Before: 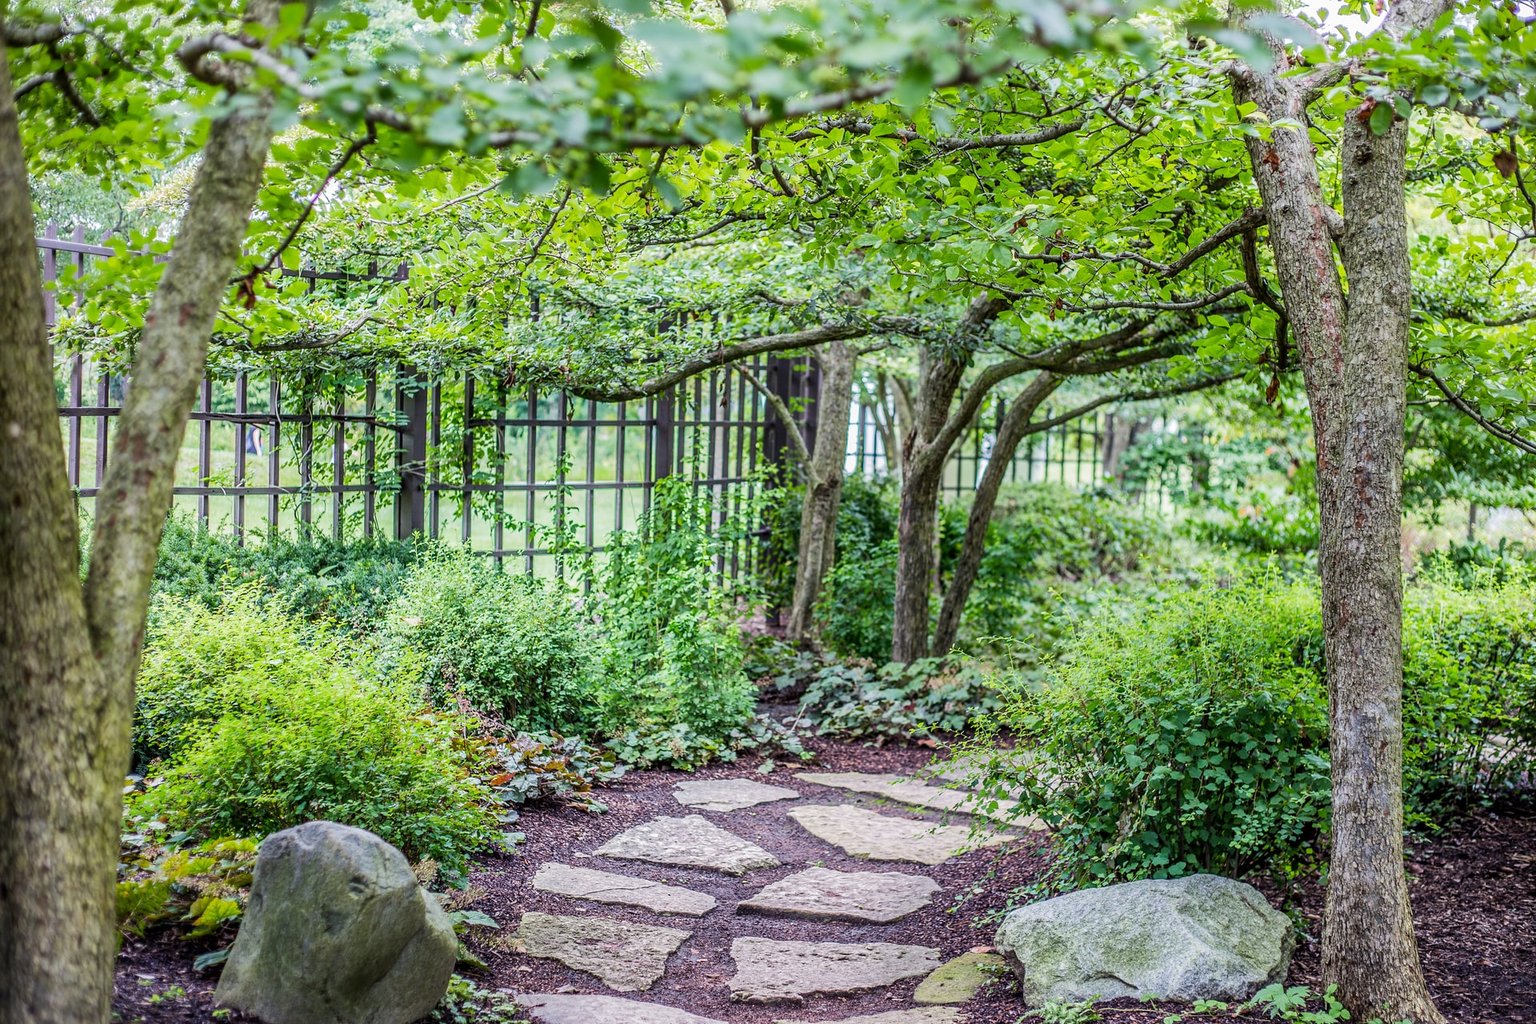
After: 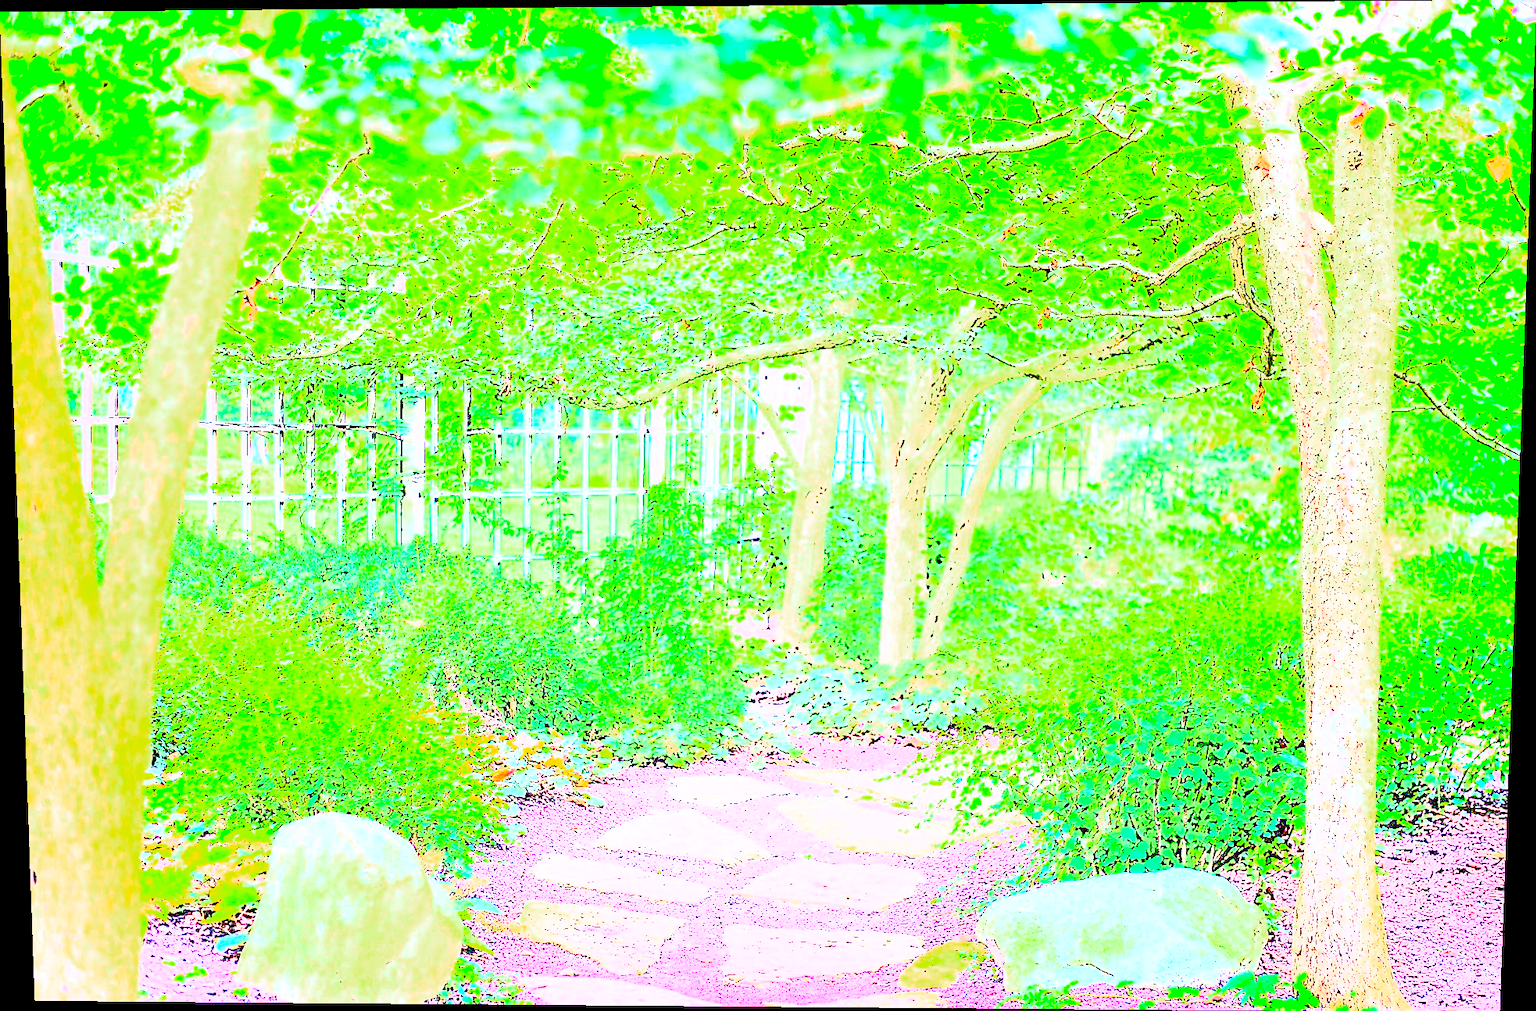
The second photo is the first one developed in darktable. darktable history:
color zones: curves: ch0 [(0, 0.5) (0.143, 0.5) (0.286, 0.456) (0.429, 0.5) (0.571, 0.5) (0.714, 0.5) (0.857, 0.5) (1, 0.5)]; ch1 [(0, 0.5) (0.143, 0.5) (0.286, 0.422) (0.429, 0.5) (0.571, 0.5) (0.714, 0.5) (0.857, 0.5) (1, 0.5)]
rotate and perspective: lens shift (vertical) 0.048, lens shift (horizontal) -0.024, automatic cropping off
contrast brightness saturation: brightness -0.25, saturation 0.2
shadows and highlights: low approximation 0.01, soften with gaussian
exposure: exposure 8 EV, compensate highlight preservation false
rgb curve: curves: ch0 [(0, 0) (0.284, 0.292) (0.505, 0.644) (1, 1)]; ch1 [(0, 0) (0.284, 0.292) (0.505, 0.644) (1, 1)]; ch2 [(0, 0) (0.284, 0.292) (0.505, 0.644) (1, 1)], compensate middle gray true
sharpen: amount 1
